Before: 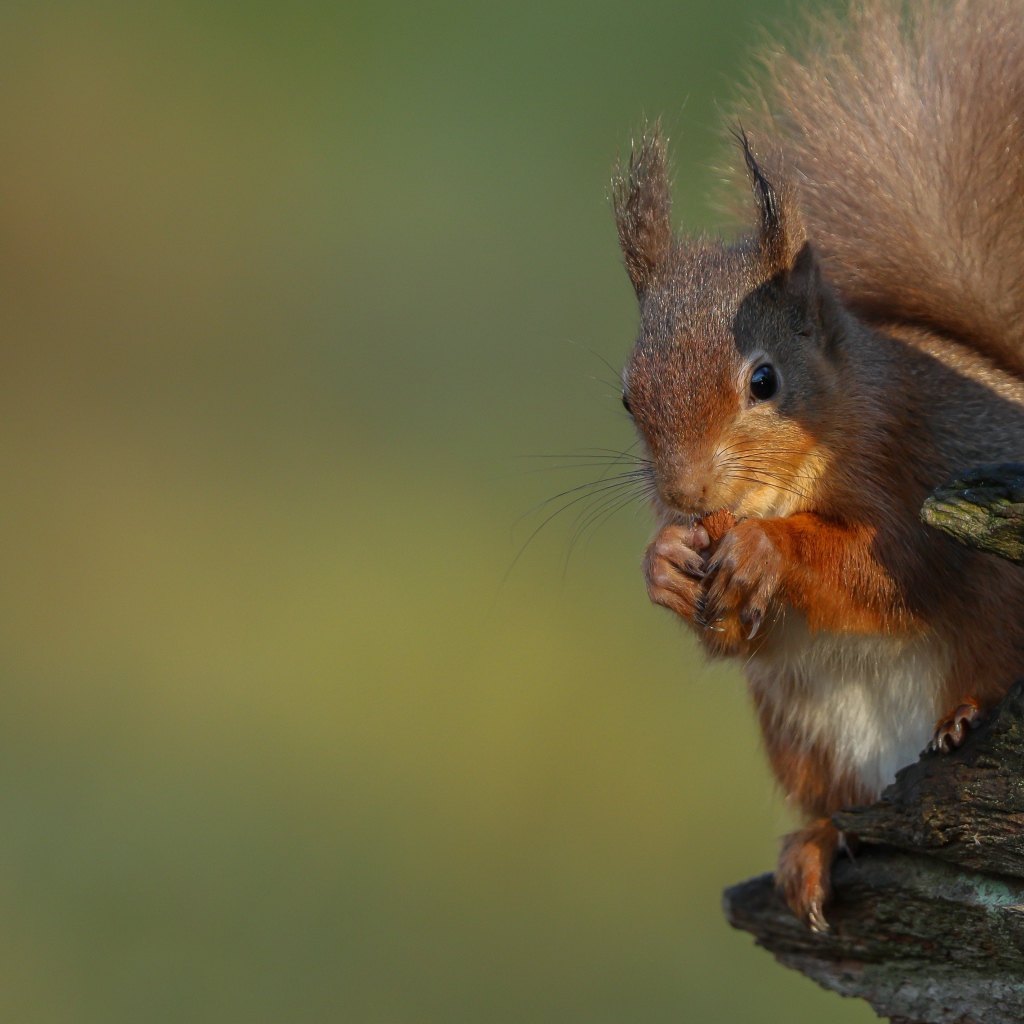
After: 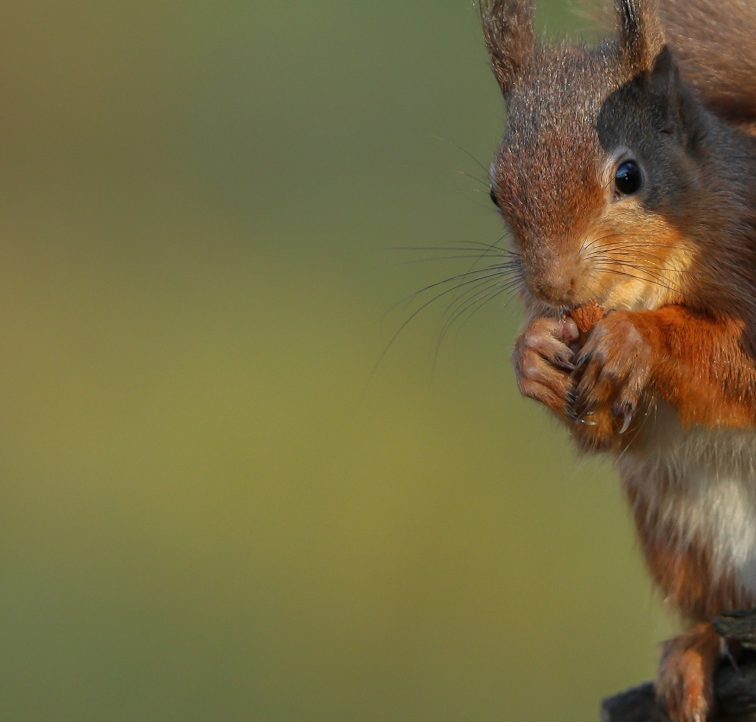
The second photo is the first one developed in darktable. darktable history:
crop: left 9.712%, top 16.928%, right 10.845%, bottom 12.332%
shadows and highlights: radius 108.52, shadows 40.68, highlights -72.88, low approximation 0.01, soften with gaussian
rotate and perspective: rotation 0.215°, lens shift (vertical) -0.139, crop left 0.069, crop right 0.939, crop top 0.002, crop bottom 0.996
